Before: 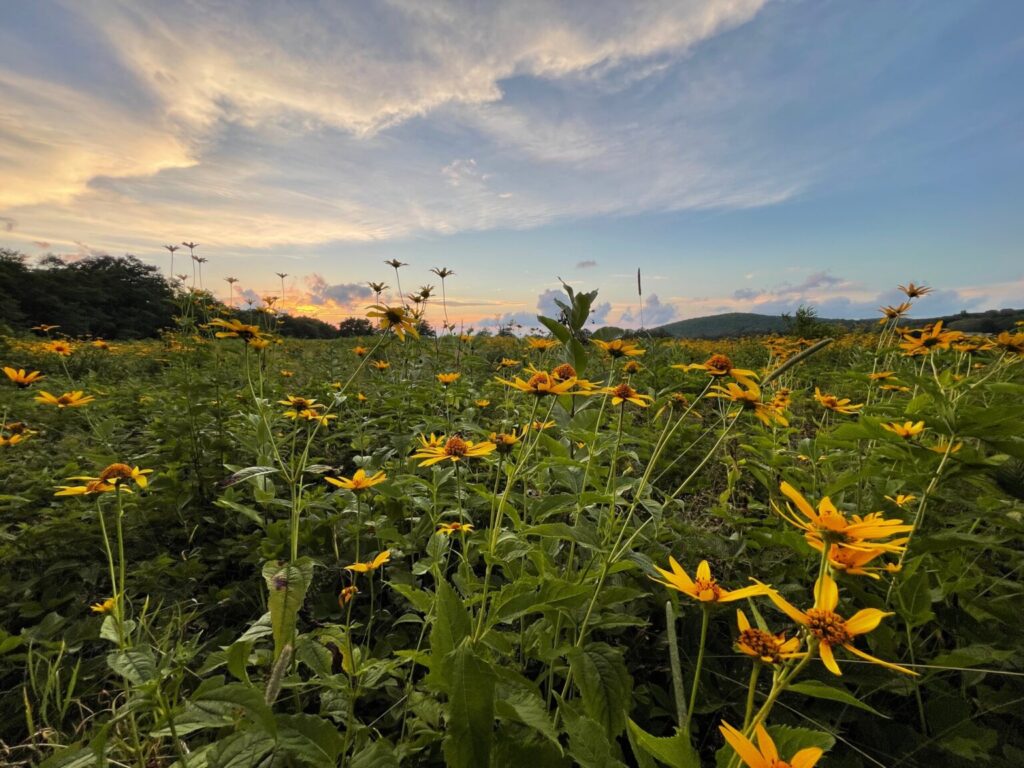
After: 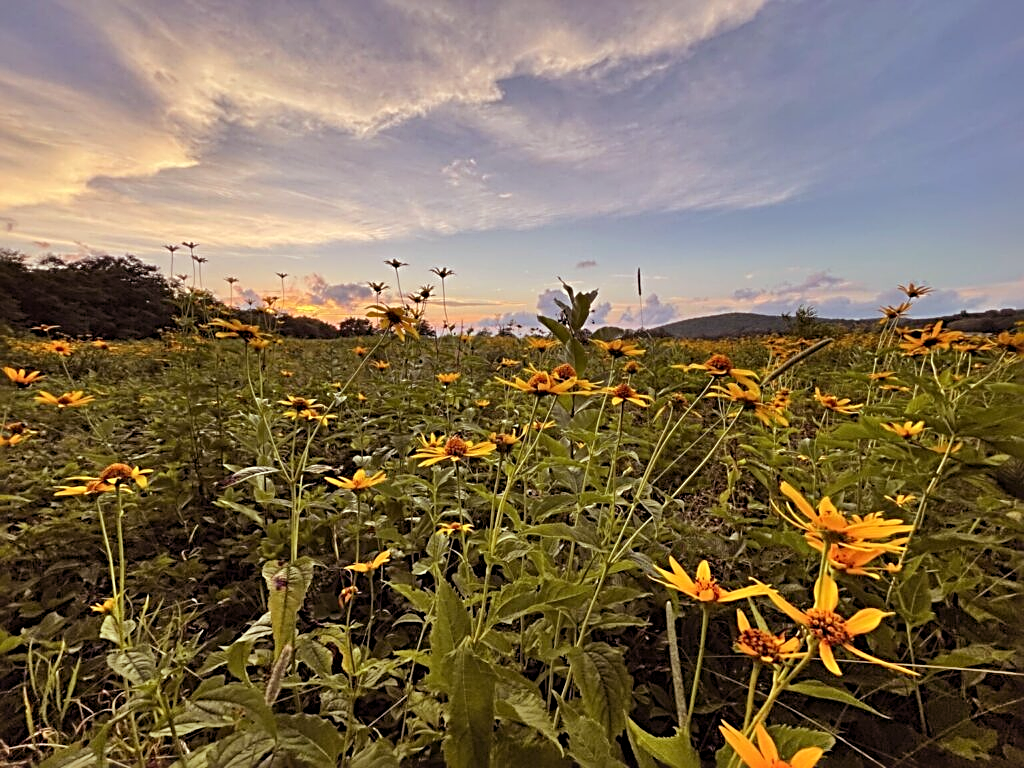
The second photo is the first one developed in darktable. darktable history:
shadows and highlights: low approximation 0.01, soften with gaussian
rgb levels: mode RGB, independent channels, levels [[0, 0.474, 1], [0, 0.5, 1], [0, 0.5, 1]]
sharpen: radius 3.025, amount 0.757
